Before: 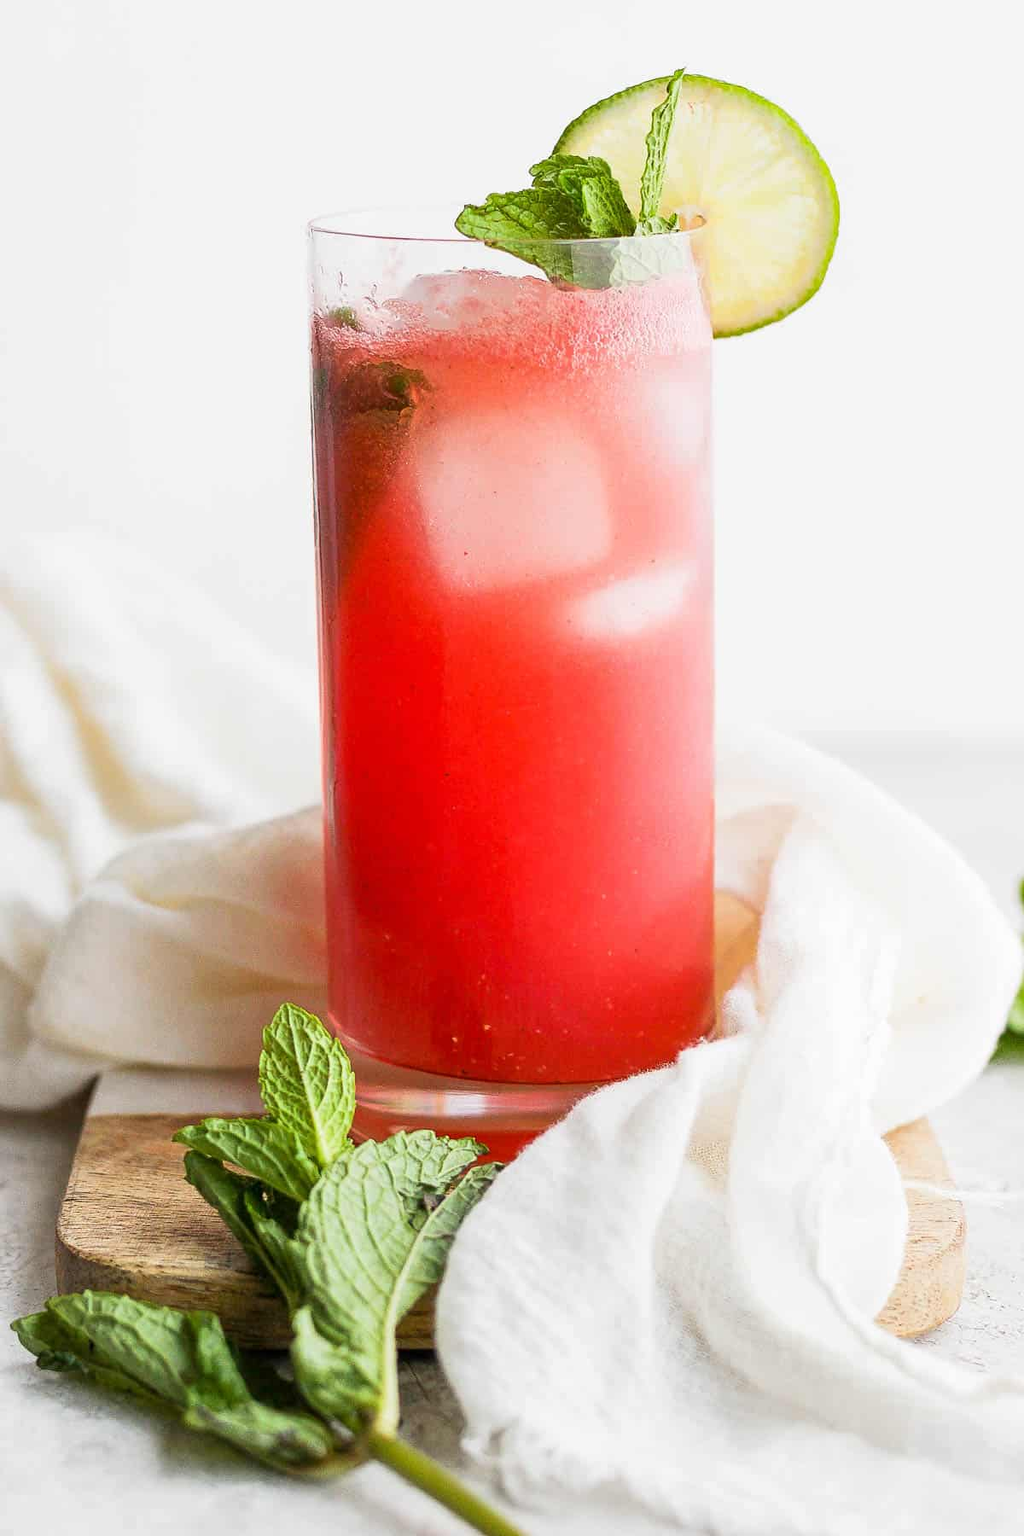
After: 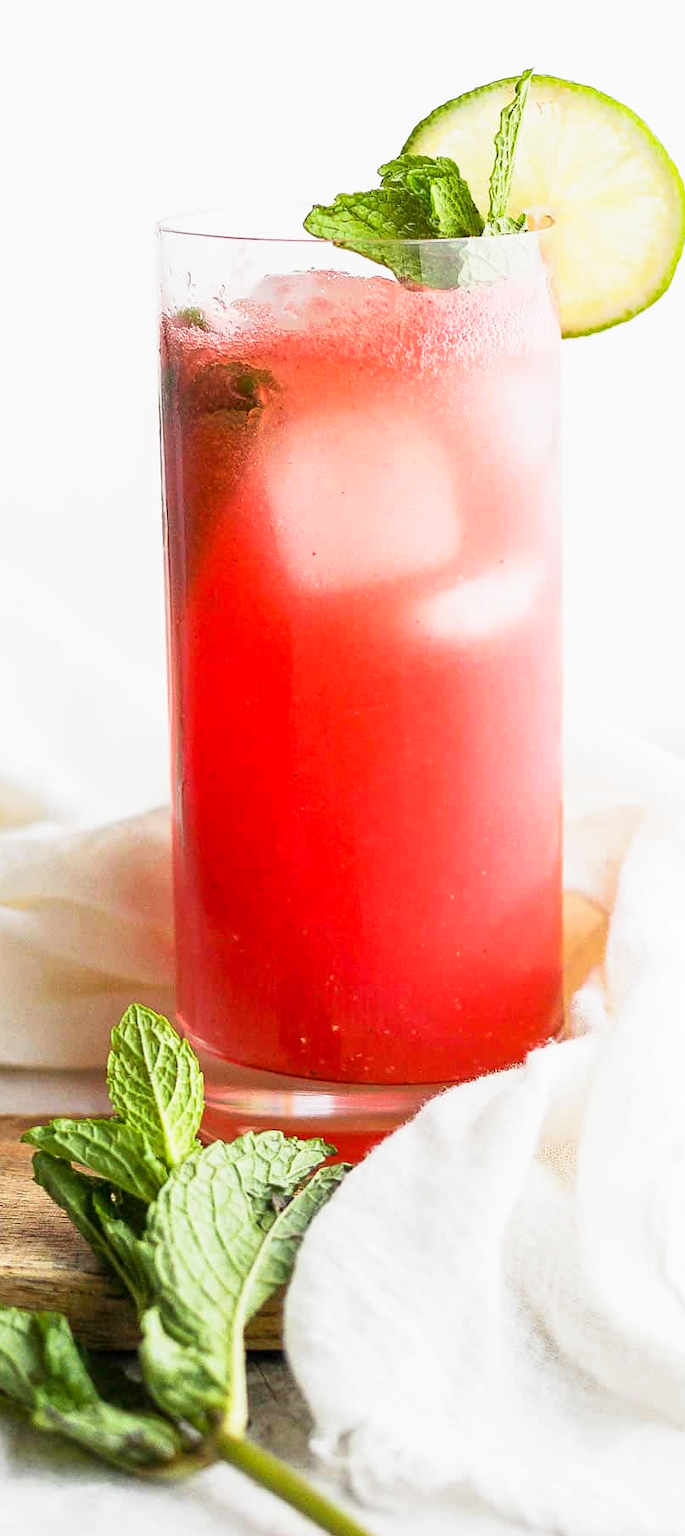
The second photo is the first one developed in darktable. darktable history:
base curve: curves: ch0 [(0, 0) (0.666, 0.806) (1, 1)], preserve colors none
crop and rotate: left 14.857%, right 18.16%
